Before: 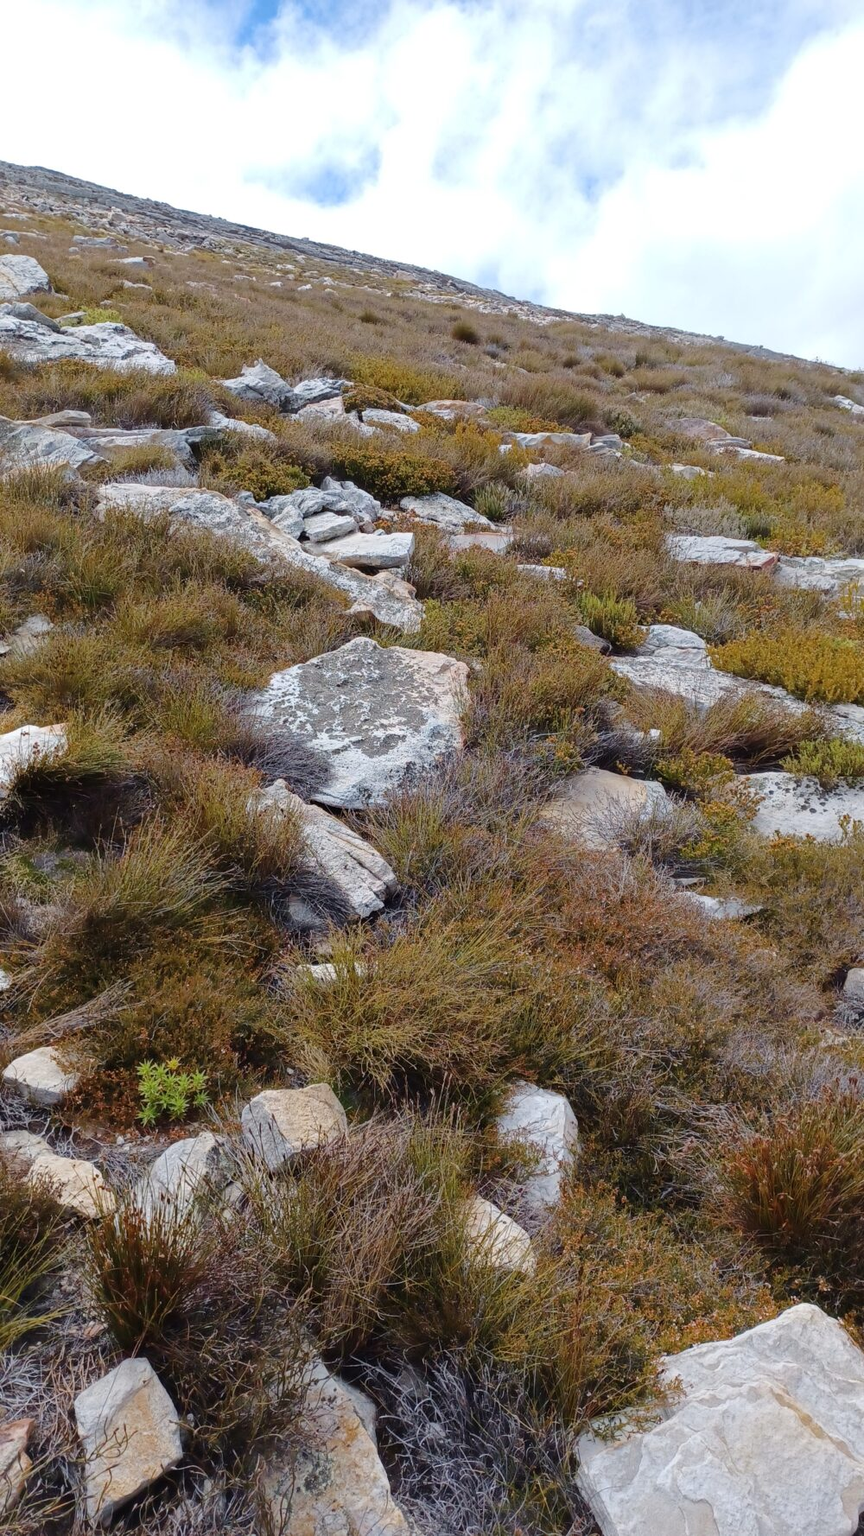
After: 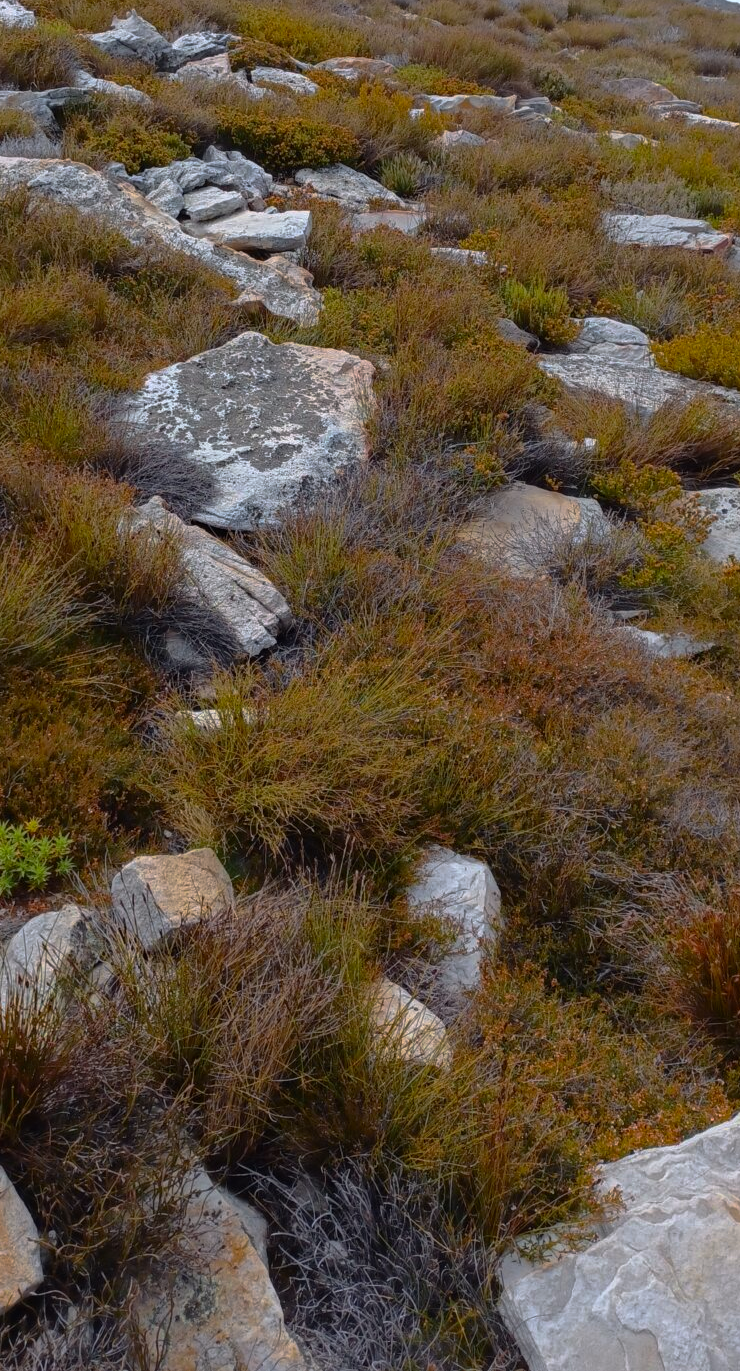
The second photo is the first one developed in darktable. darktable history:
white balance: emerald 1
color zones: curves: ch0 [(0.224, 0.526) (0.75, 0.5)]; ch1 [(0.055, 0.526) (0.224, 0.761) (0.377, 0.526) (0.75, 0.5)]
base curve: curves: ch0 [(0, 0) (0.595, 0.418) (1, 1)], preserve colors none
crop: left 16.871%, top 22.857%, right 9.116%
